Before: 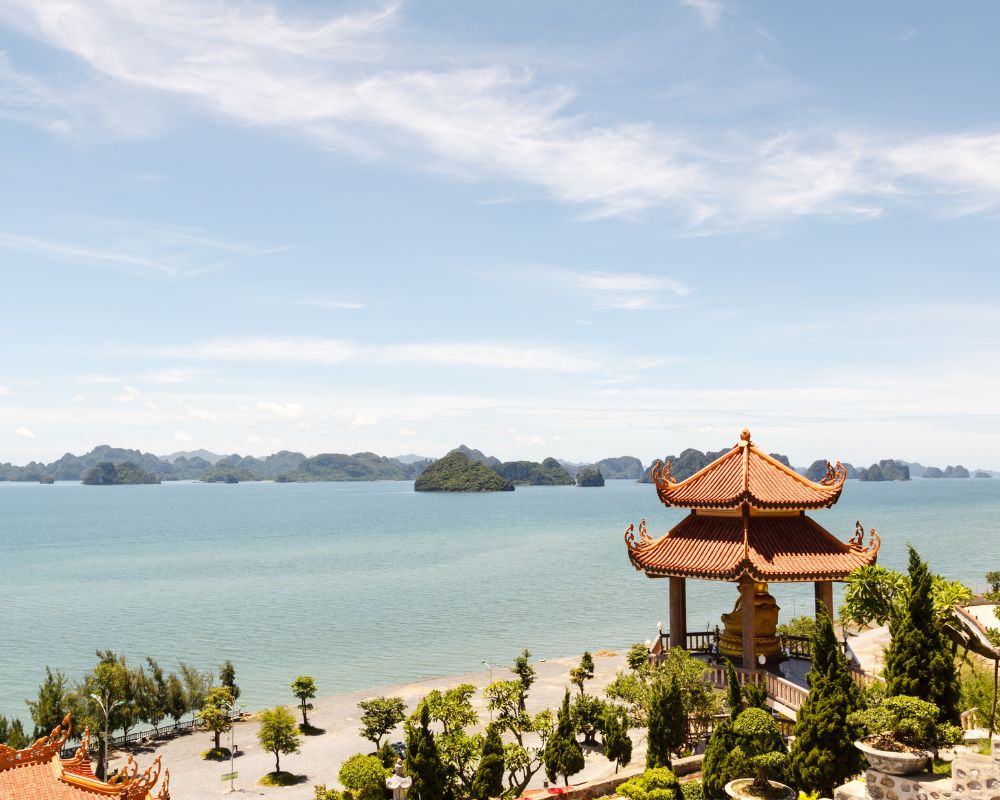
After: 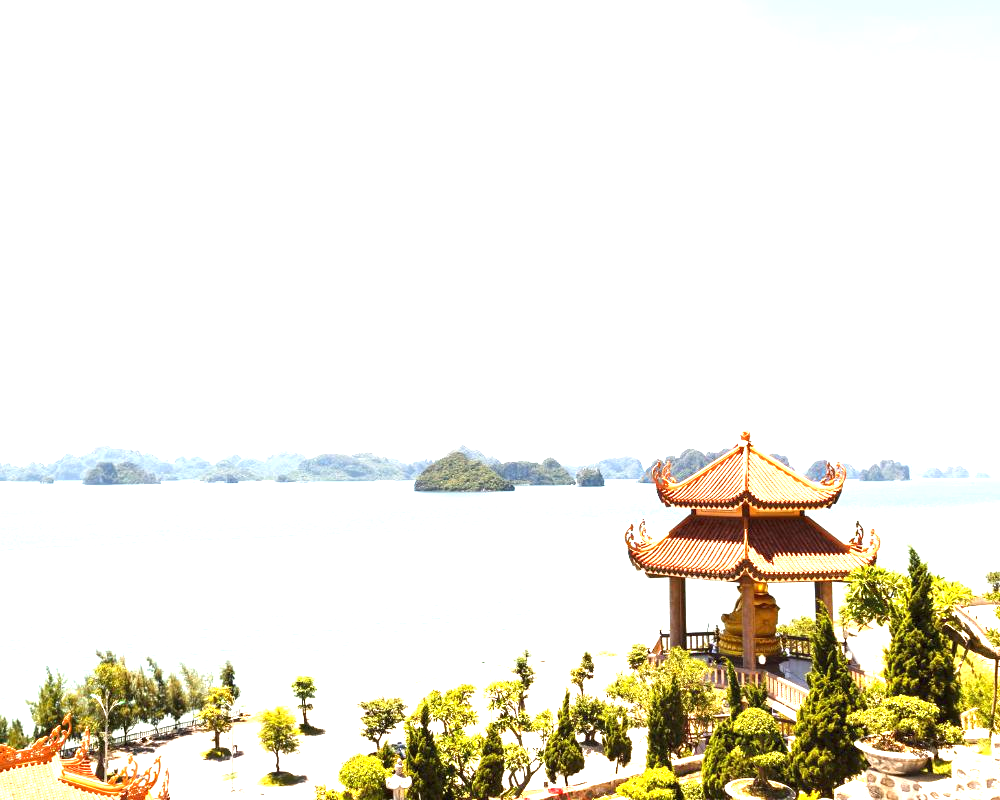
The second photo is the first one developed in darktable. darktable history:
exposure: black level correction 0, exposure 1.624 EV, compensate highlight preservation false
